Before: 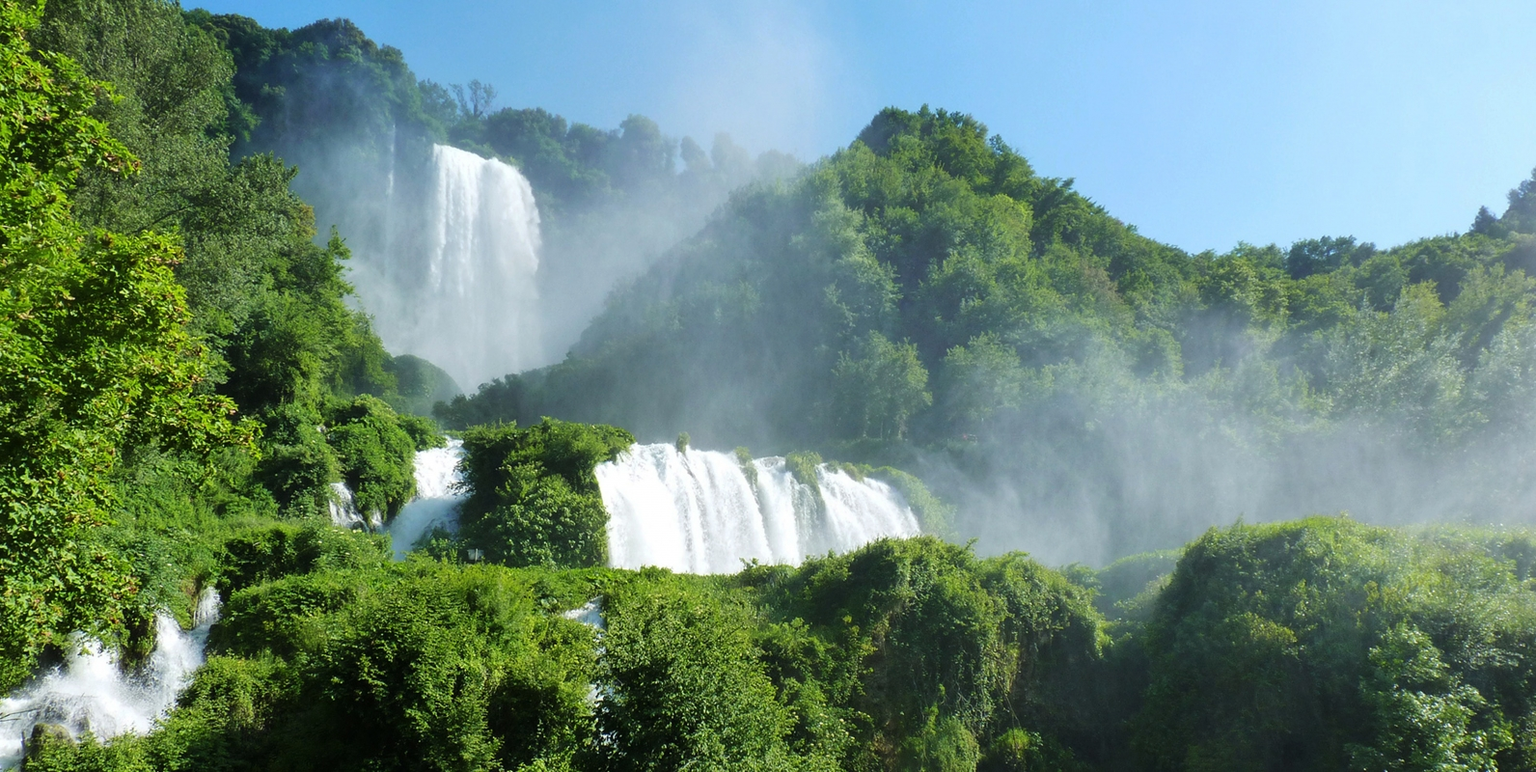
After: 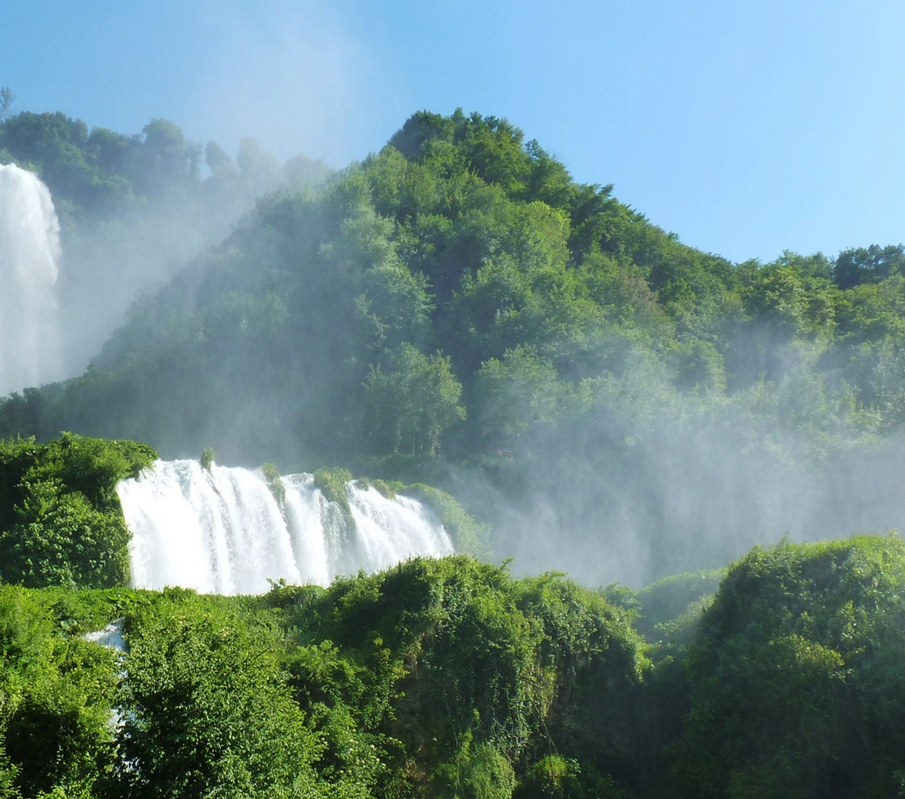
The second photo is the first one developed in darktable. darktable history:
crop: left 31.464%, top 0.018%, right 11.657%
